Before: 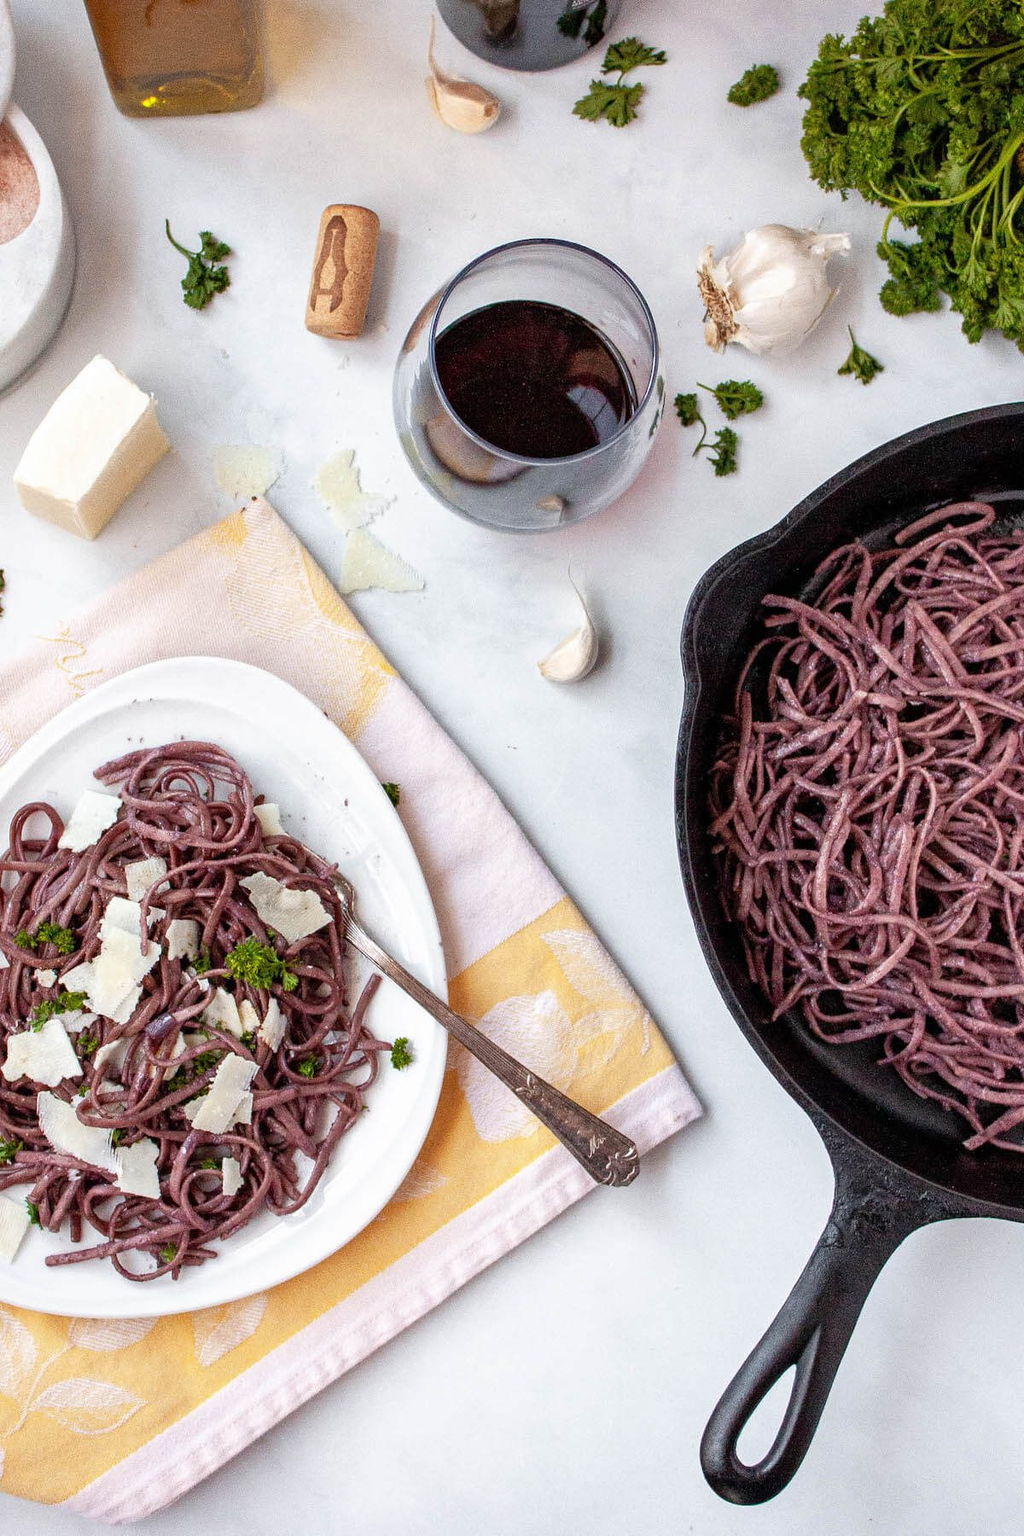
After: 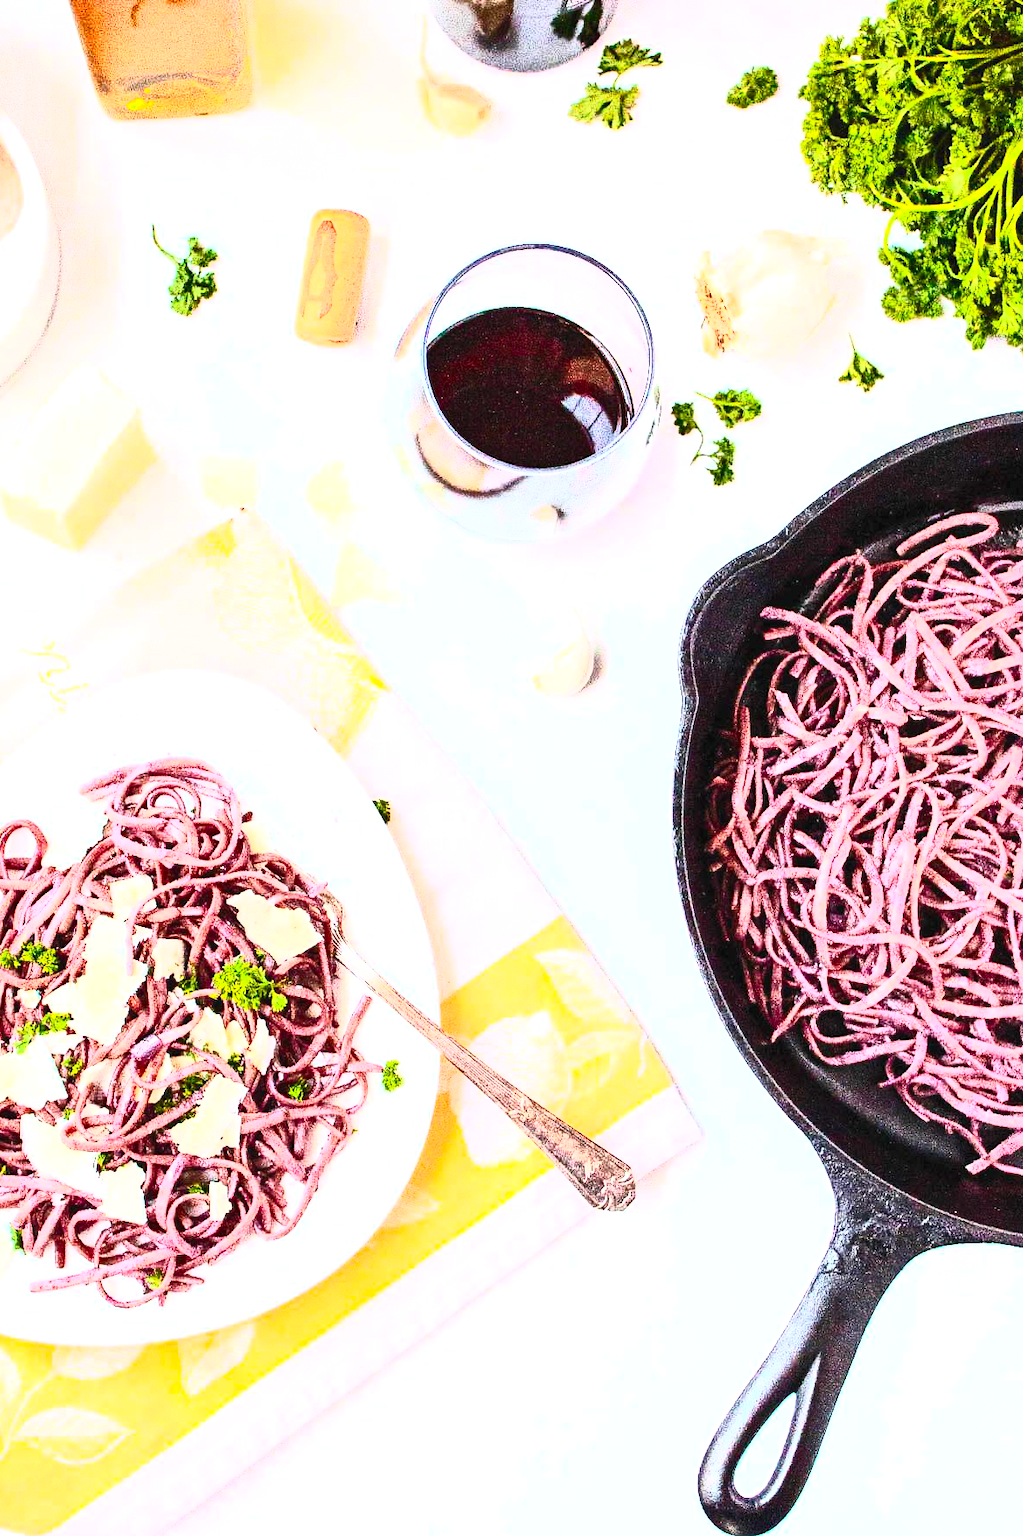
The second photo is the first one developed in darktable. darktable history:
crop: left 1.743%, right 0.268%, bottom 2.011%
exposure: black level correction 0, exposure 1.1 EV, compensate highlight preservation false
contrast brightness saturation: contrast 0.83, brightness 0.59, saturation 0.59
